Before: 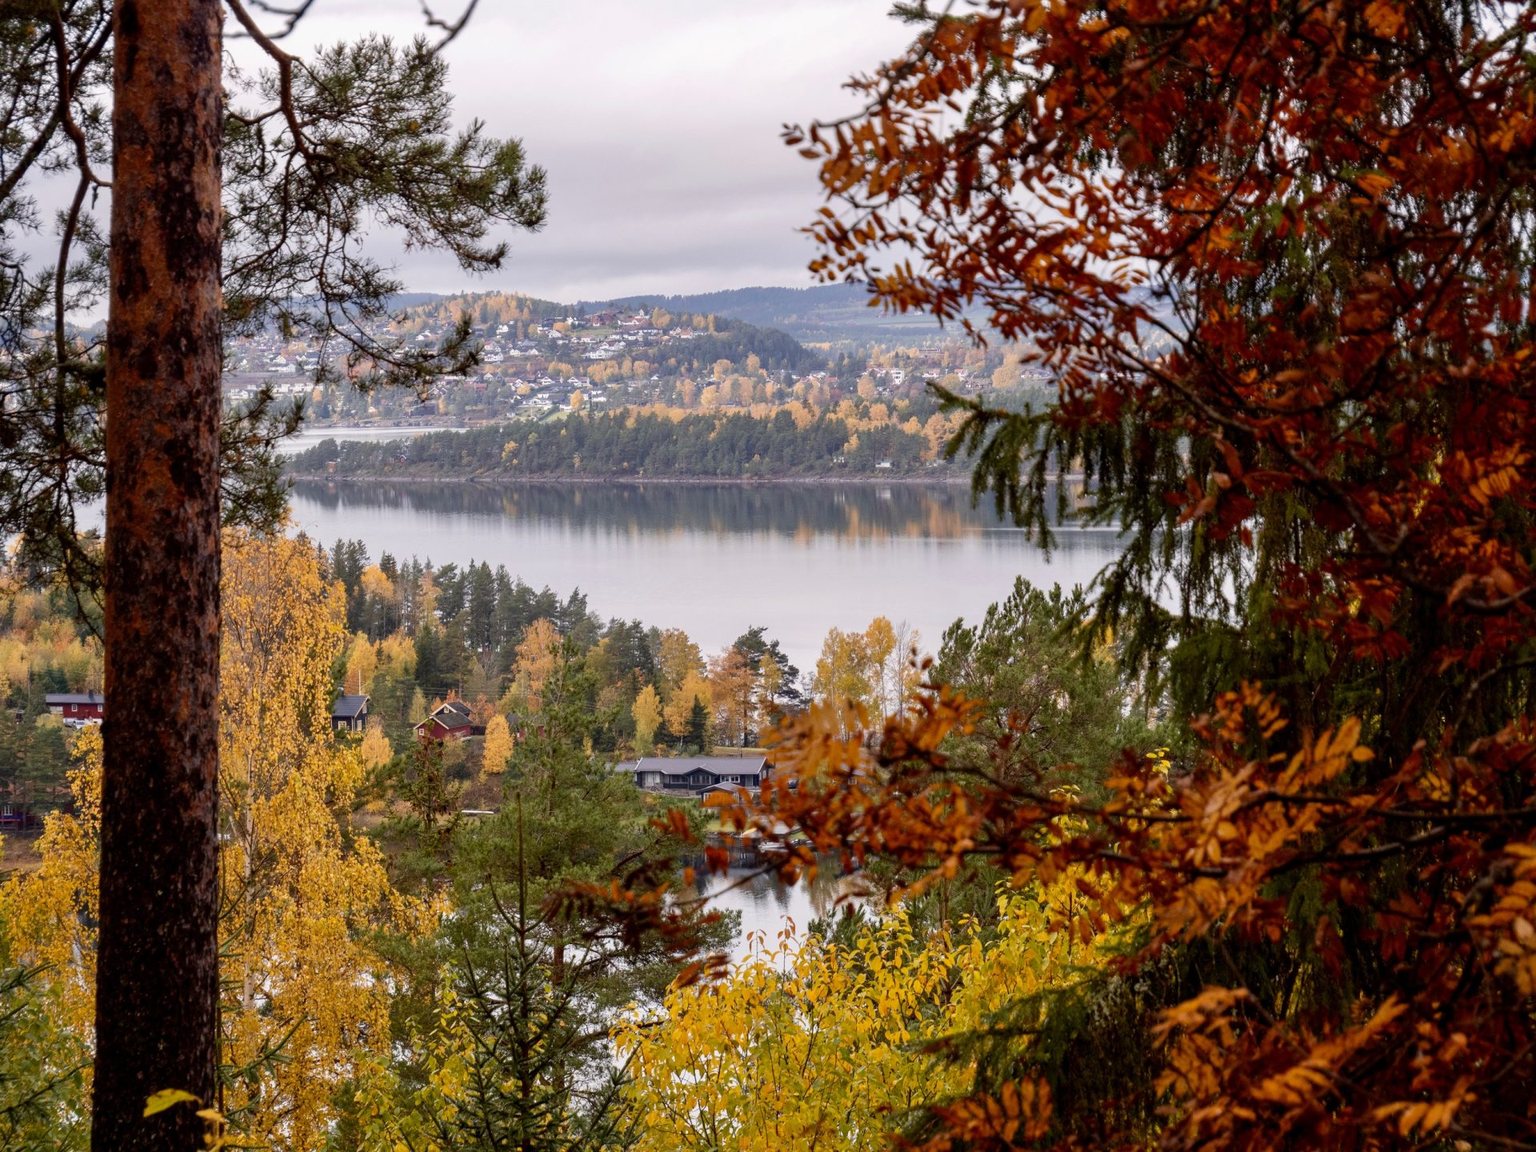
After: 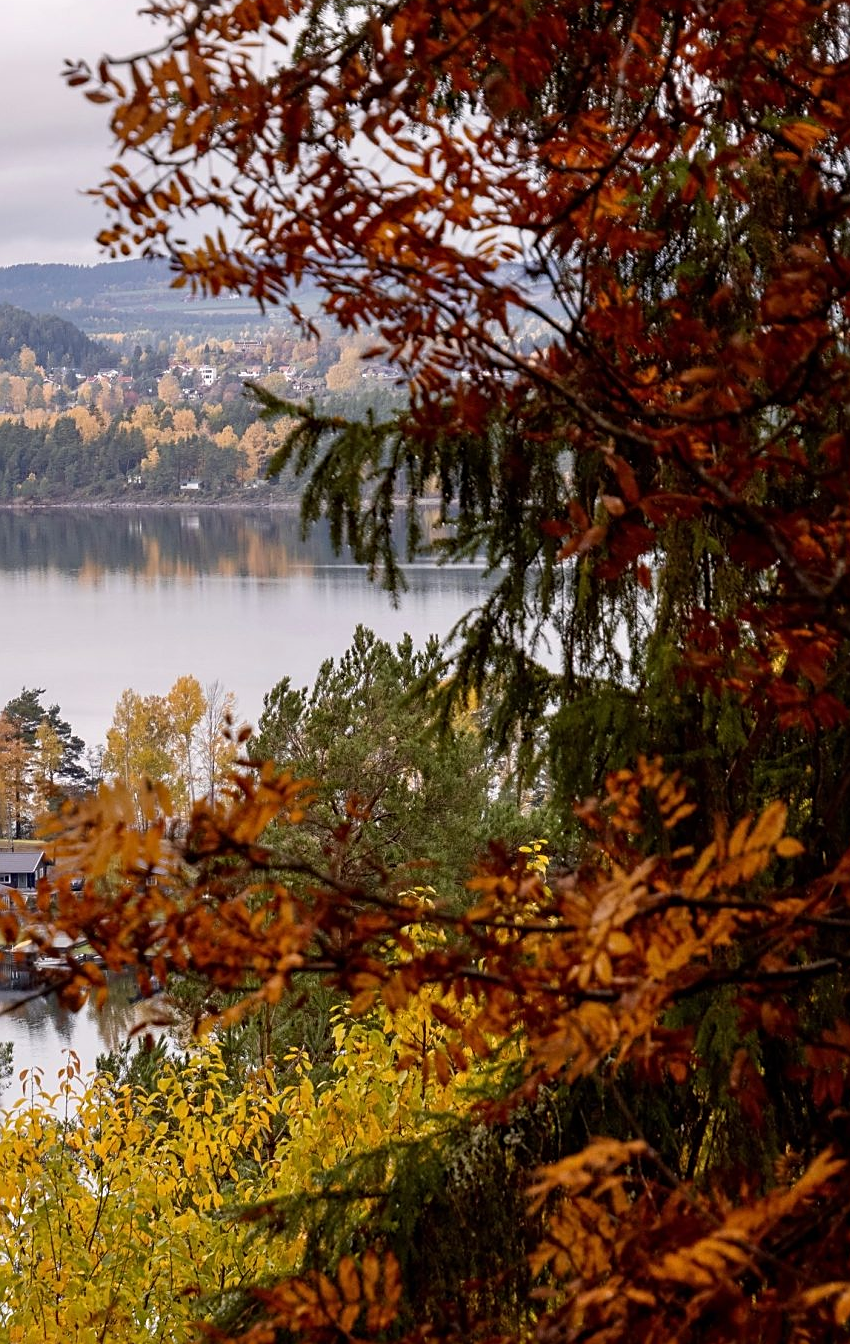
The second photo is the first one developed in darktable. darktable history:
sharpen: on, module defaults
crop: left 47.628%, top 6.643%, right 7.874%
tone equalizer: on, module defaults
